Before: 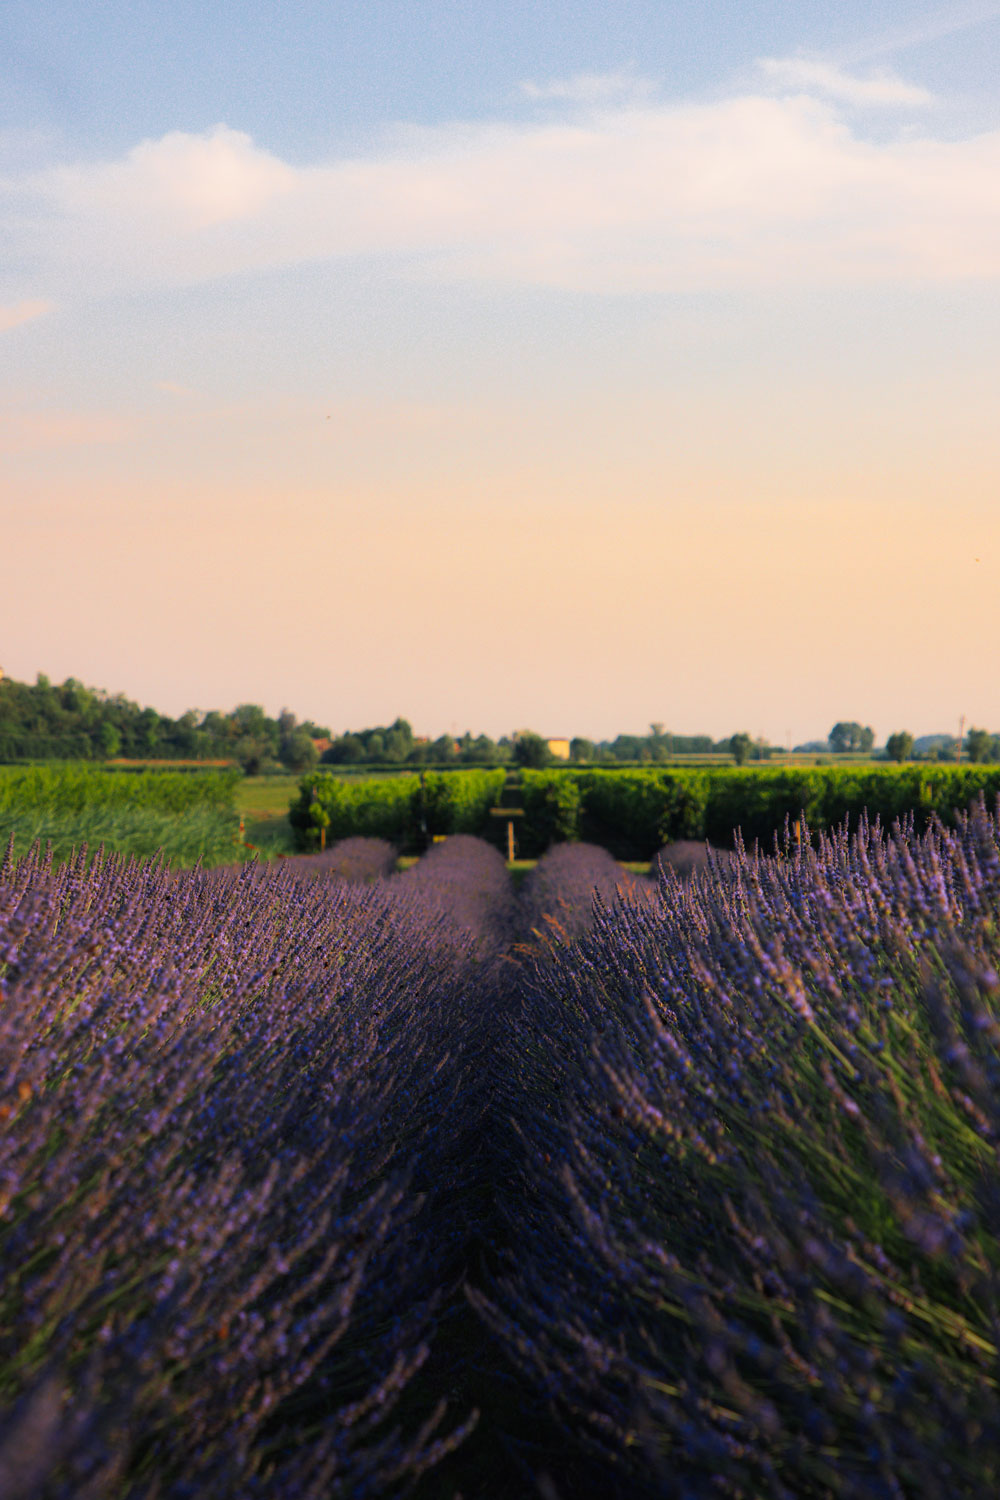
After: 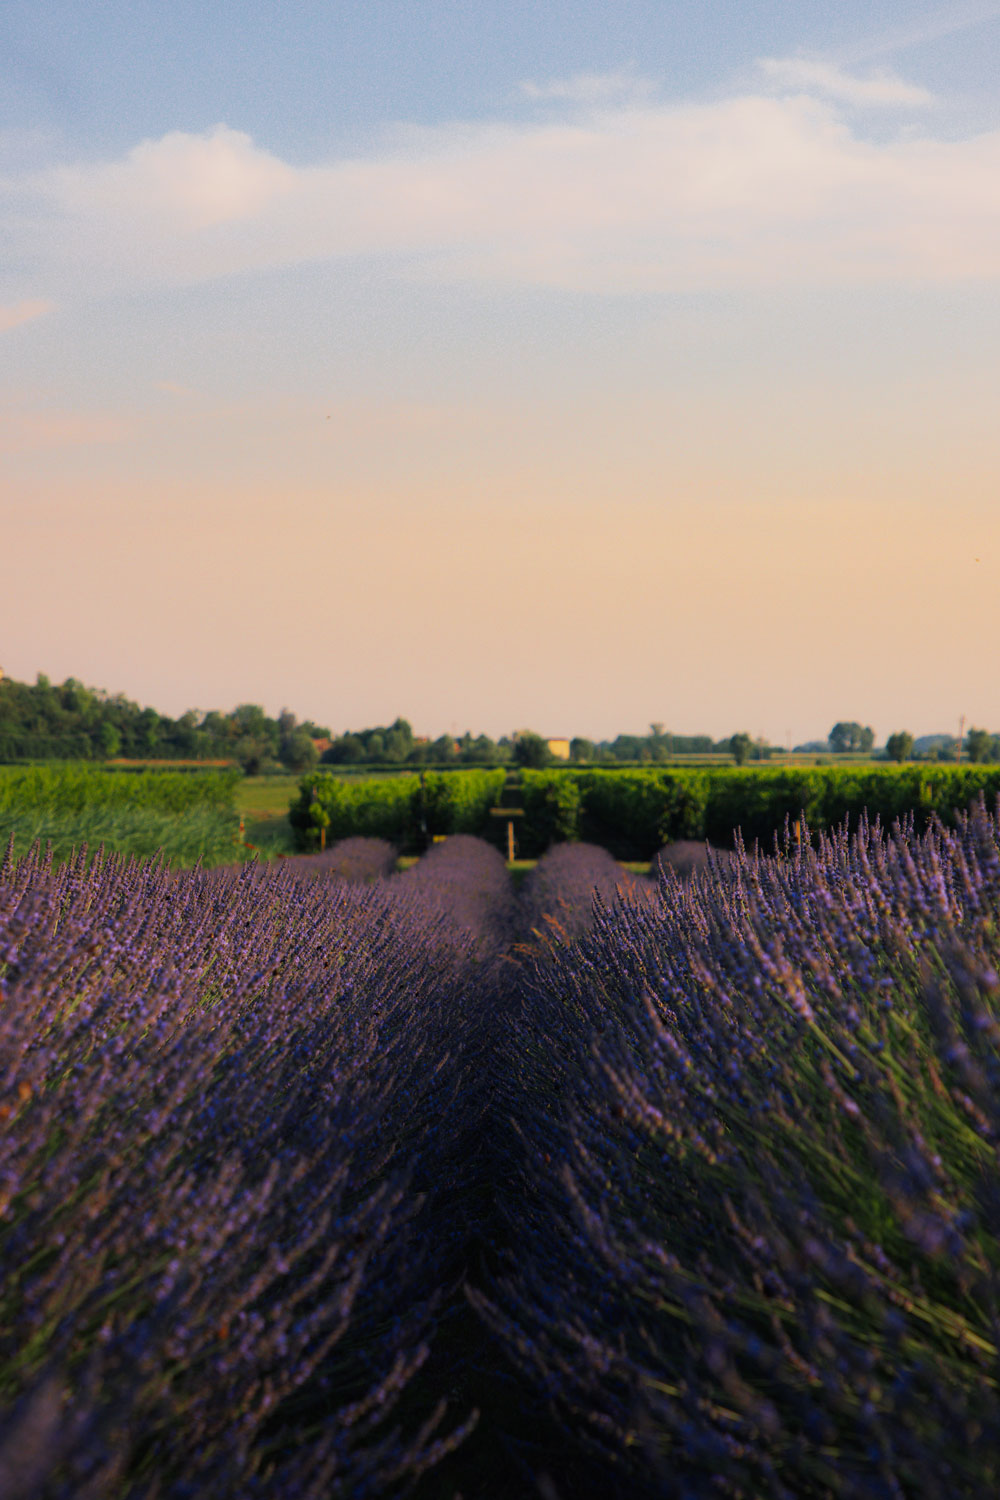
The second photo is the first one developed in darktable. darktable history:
exposure: exposure -0.25 EV, compensate highlight preservation false
